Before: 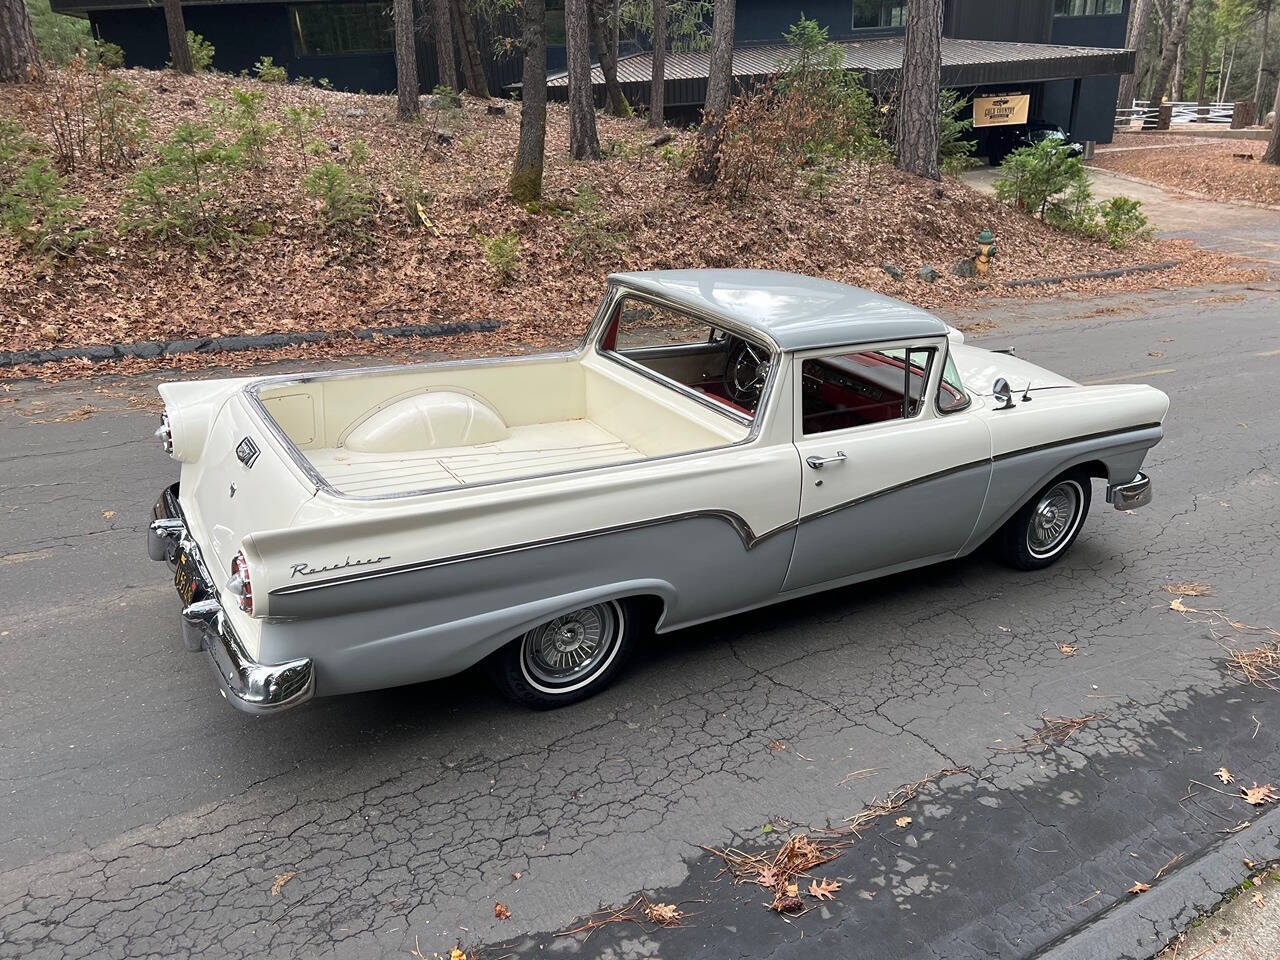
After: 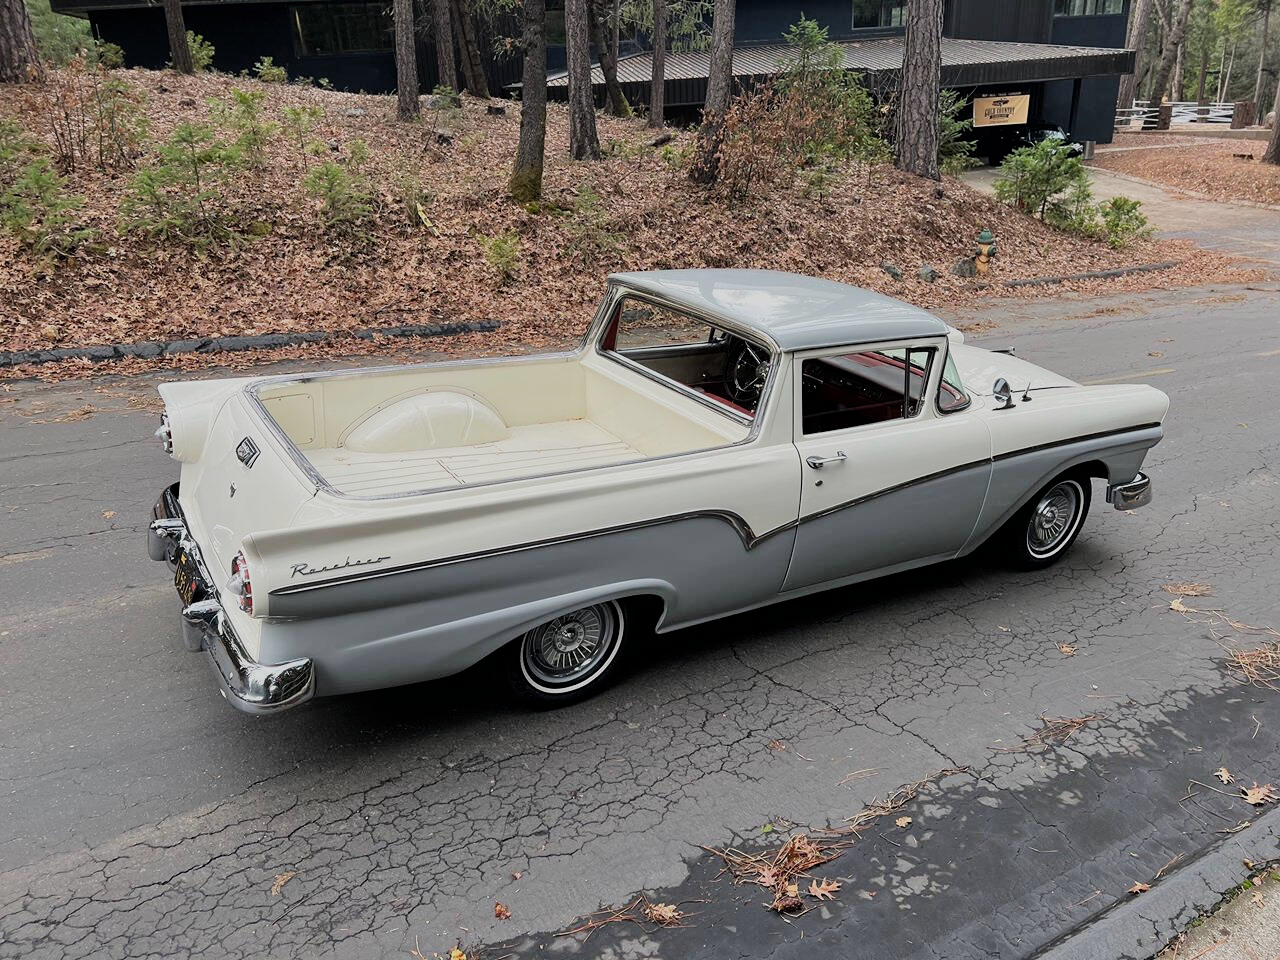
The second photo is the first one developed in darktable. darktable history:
filmic rgb: black relative exposure -7.65 EV, white relative exposure 4.56 EV, threshold 5.96 EV, hardness 3.61, contrast 1.055, enable highlight reconstruction true
